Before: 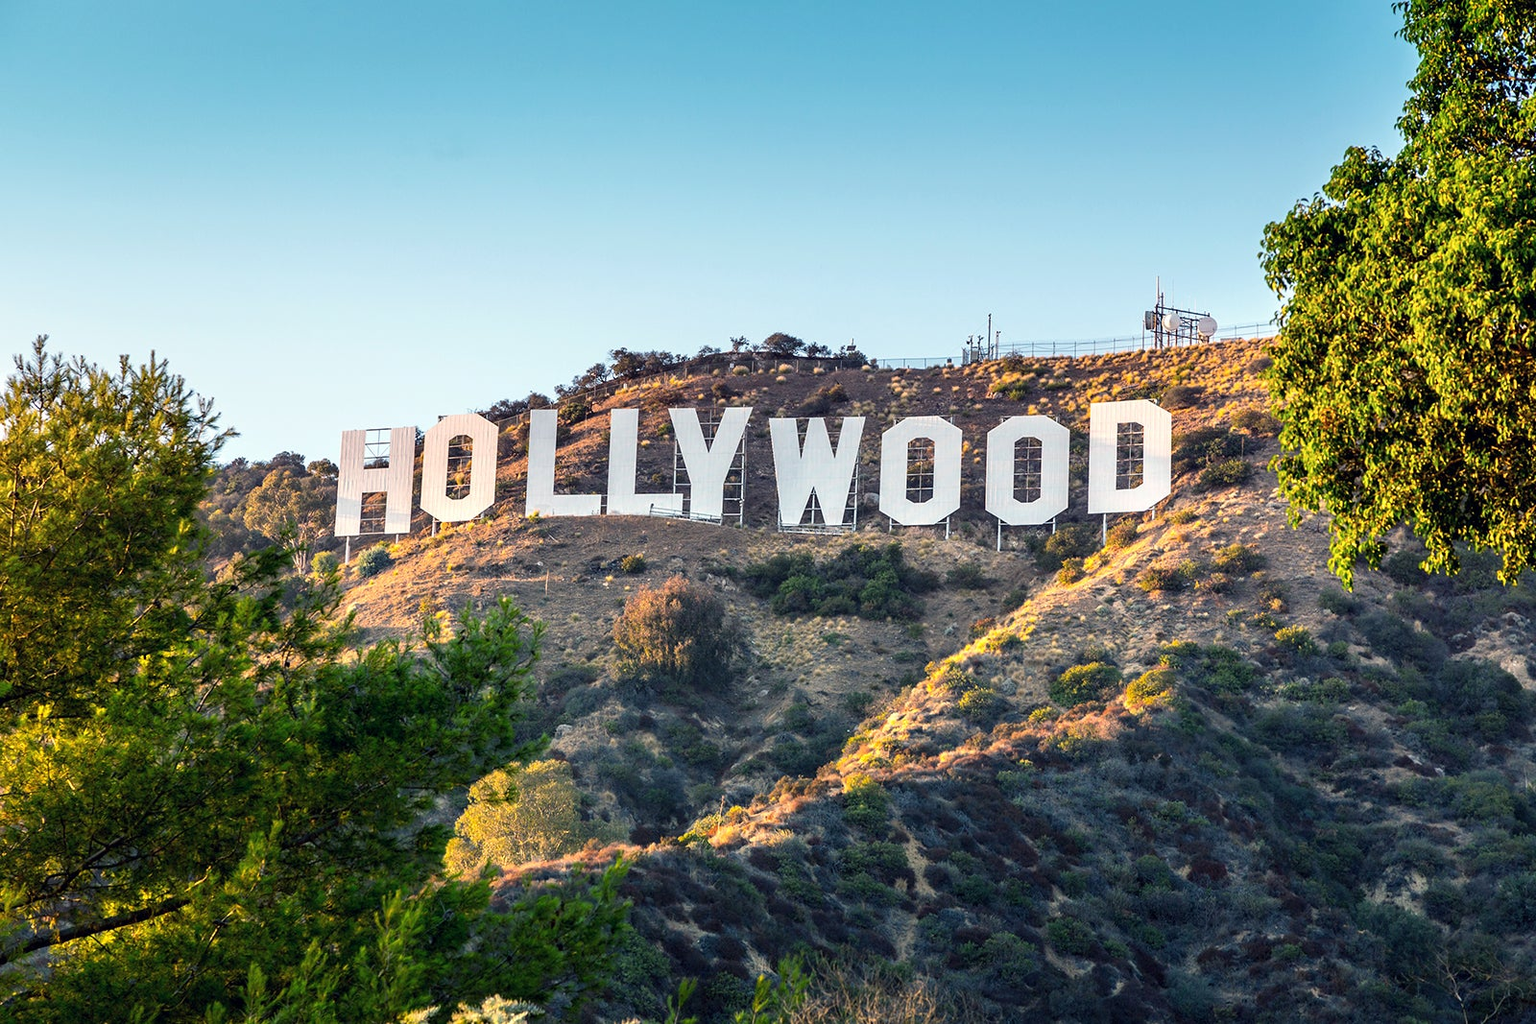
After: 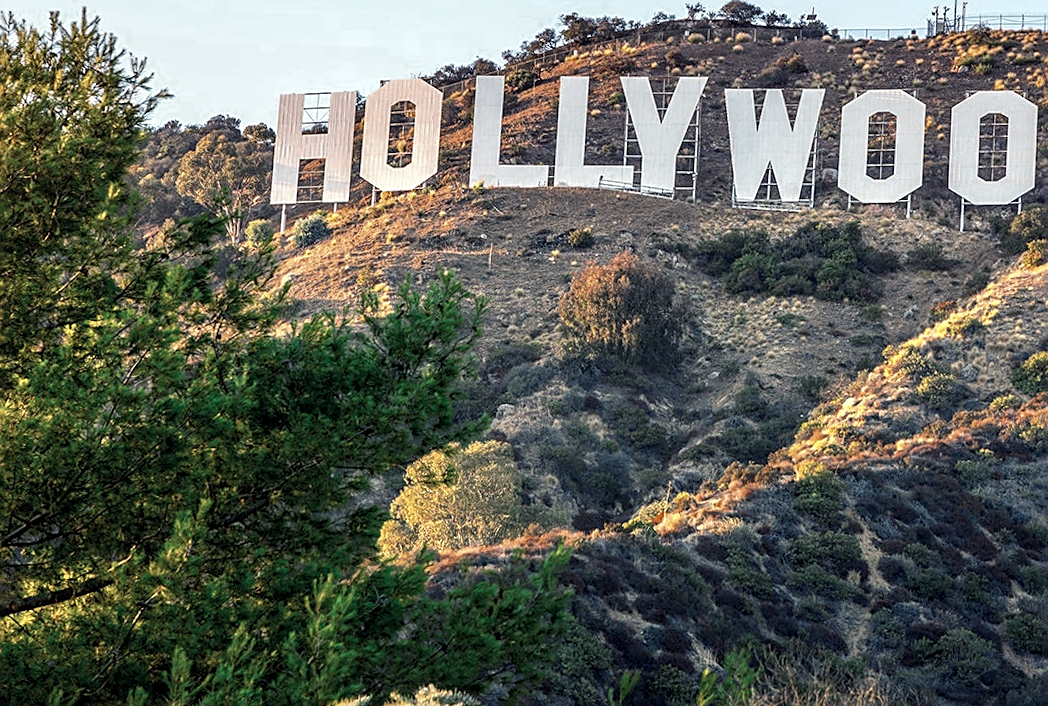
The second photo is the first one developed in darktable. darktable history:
local contrast: on, module defaults
sharpen: on, module defaults
crop and rotate: angle -0.986°, left 3.731%, top 32.099%, right 29.084%
color zones: curves: ch0 [(0, 0.5) (0.125, 0.4) (0.25, 0.5) (0.375, 0.4) (0.5, 0.4) (0.625, 0.6) (0.75, 0.6) (0.875, 0.5)]; ch1 [(0, 0.35) (0.125, 0.45) (0.25, 0.35) (0.375, 0.35) (0.5, 0.35) (0.625, 0.35) (0.75, 0.45) (0.875, 0.35)]; ch2 [(0, 0.6) (0.125, 0.5) (0.25, 0.5) (0.375, 0.6) (0.5, 0.6) (0.625, 0.5) (0.75, 0.5) (0.875, 0.5)]
